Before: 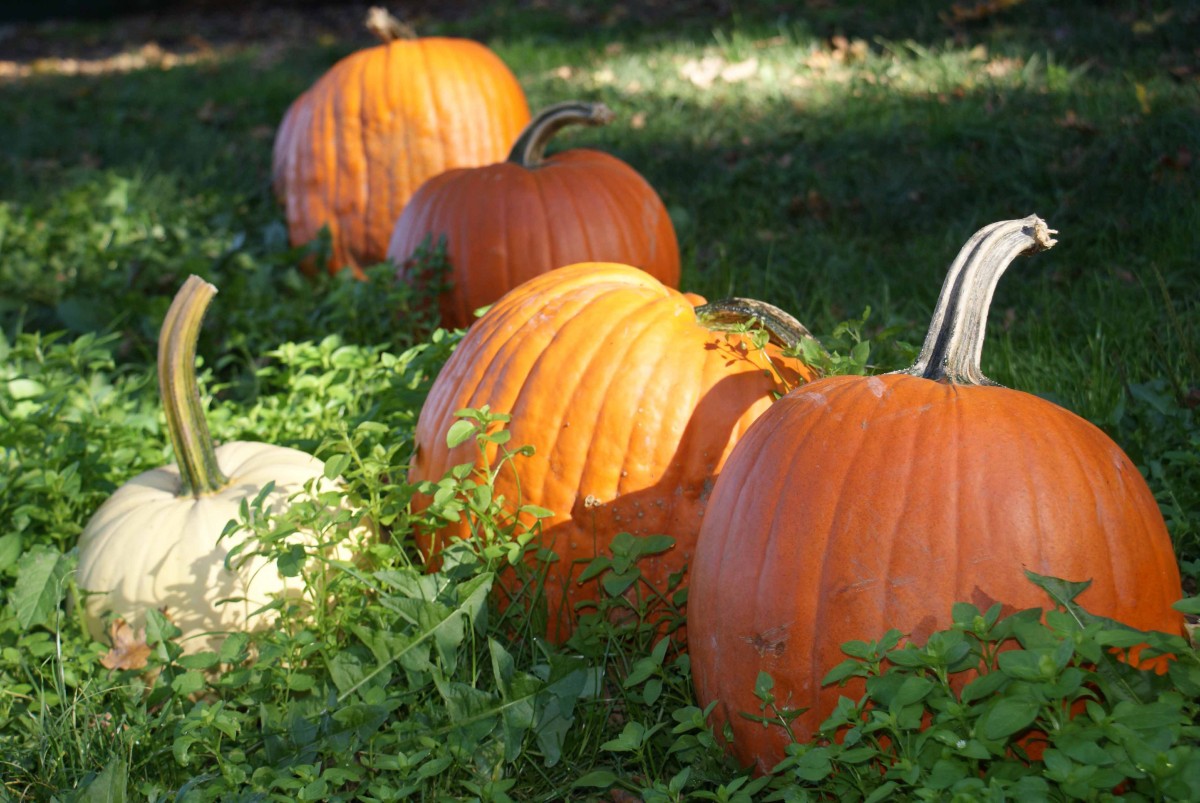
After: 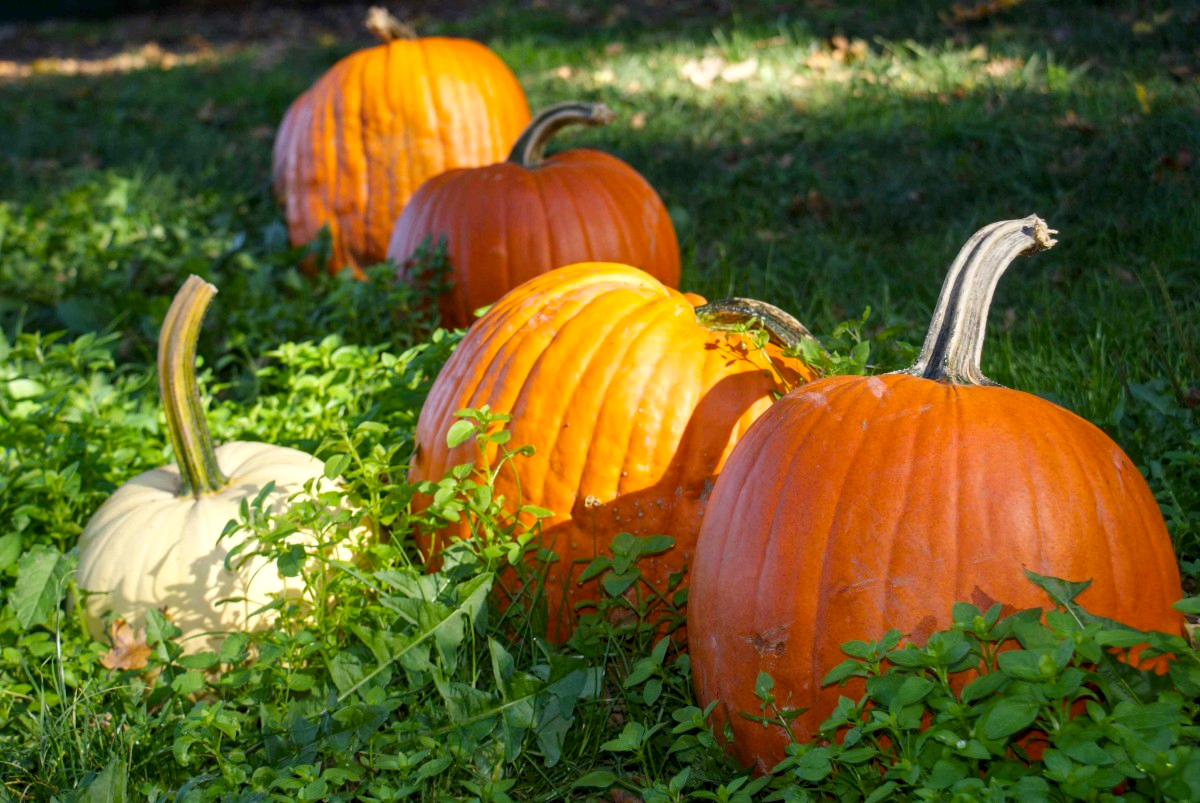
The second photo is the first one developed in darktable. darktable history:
local contrast: on, module defaults
color balance rgb: perceptual saturation grading › global saturation 25.684%, perceptual brilliance grading › global brilliance 2.688%, perceptual brilliance grading › highlights -3.297%, perceptual brilliance grading › shadows 3.258%
